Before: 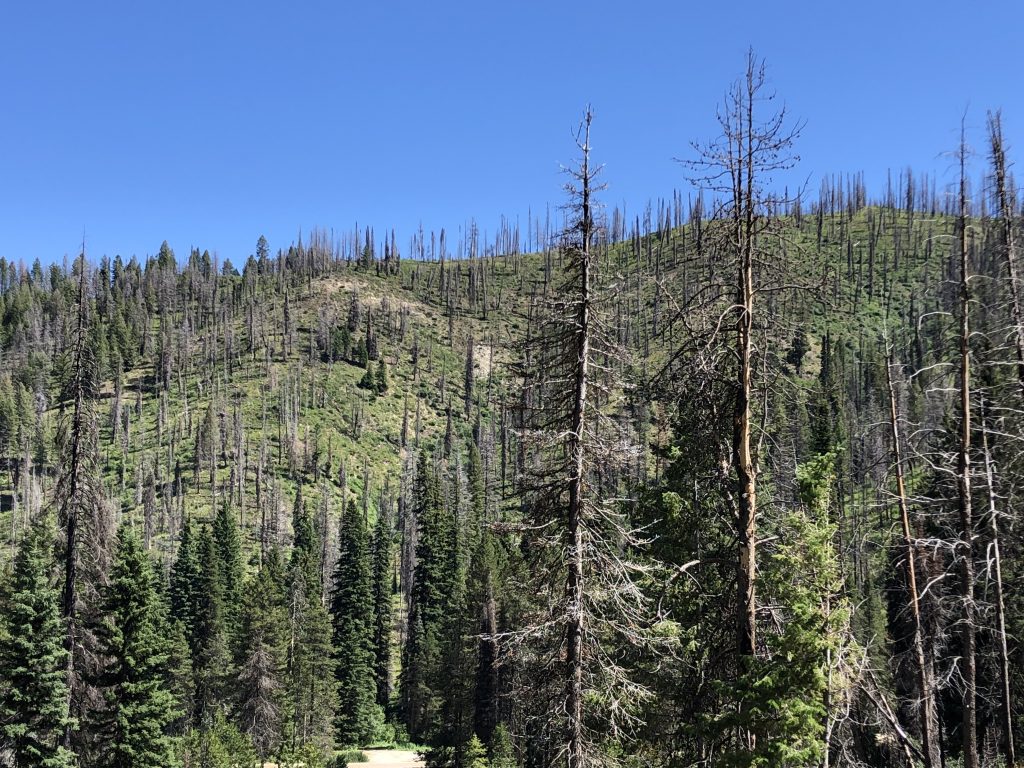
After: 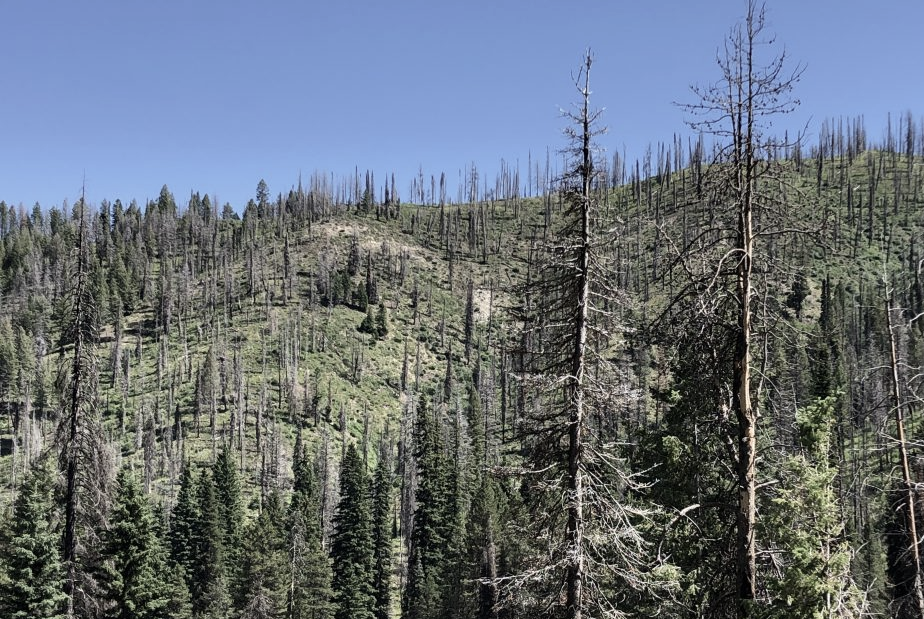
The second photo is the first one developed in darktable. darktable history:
contrast brightness saturation: contrast 0.098, saturation -0.353
crop: top 7.417%, right 9.71%, bottom 11.95%
